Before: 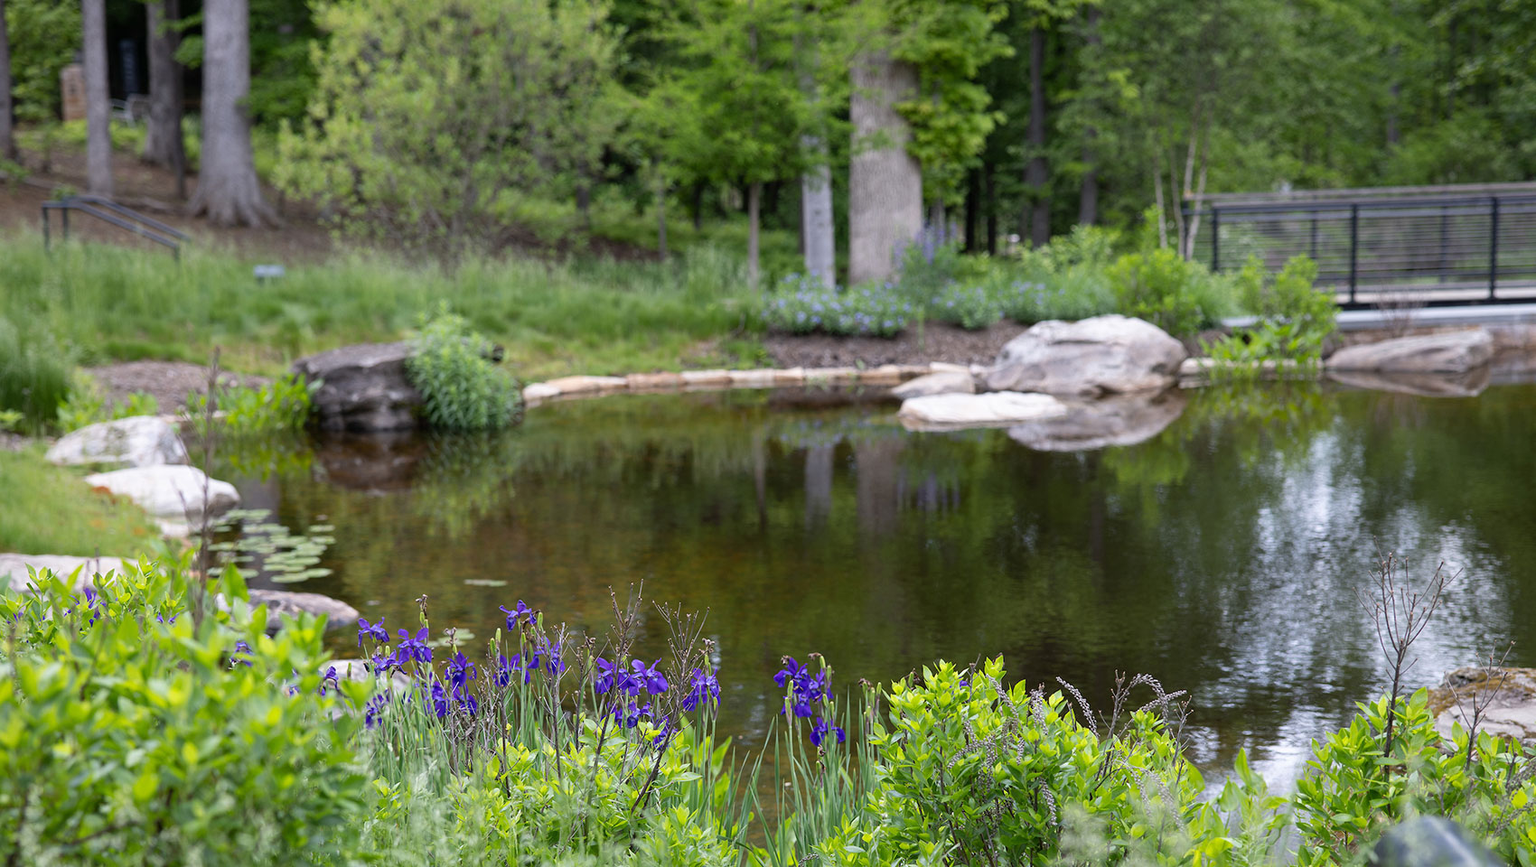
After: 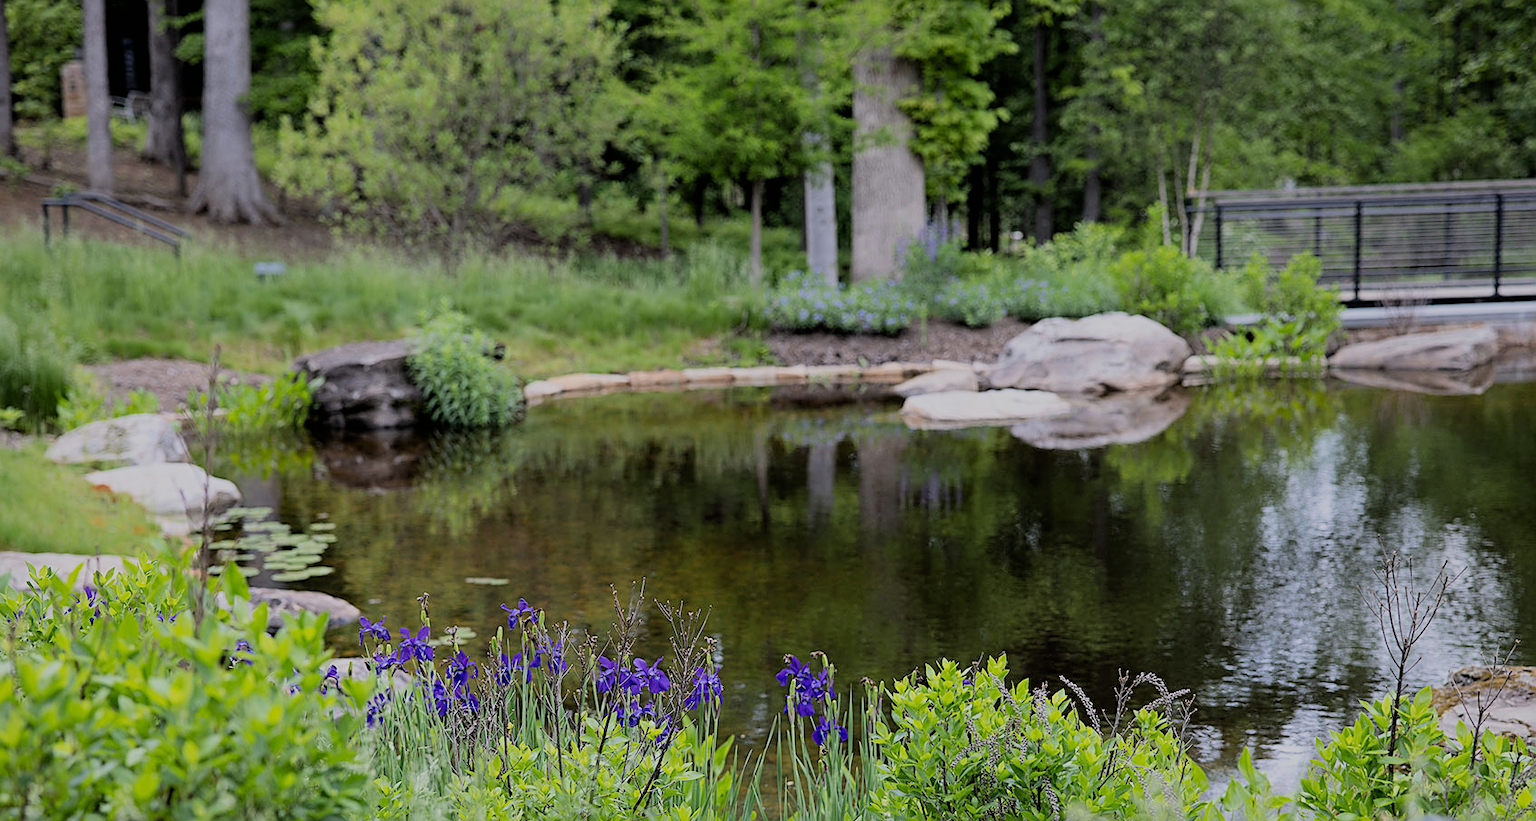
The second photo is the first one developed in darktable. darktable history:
sharpen: amount 0.575
filmic rgb: black relative exposure -6.15 EV, white relative exposure 6.96 EV, hardness 2.23, color science v6 (2022)
crop: top 0.448%, right 0.264%, bottom 5.045%
